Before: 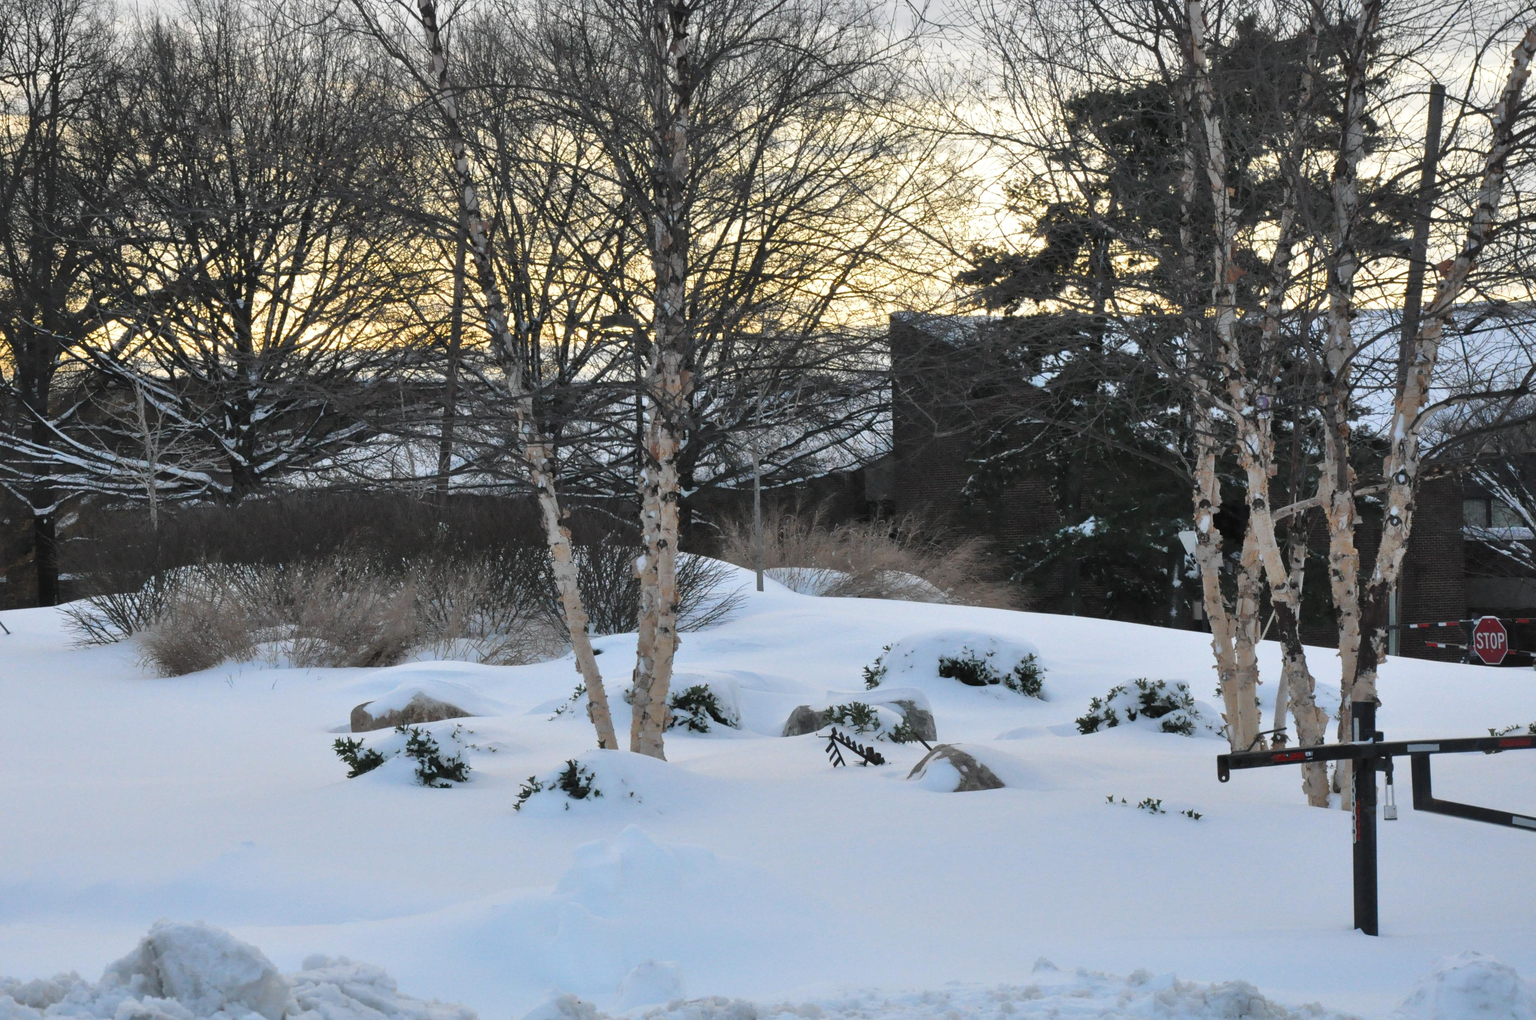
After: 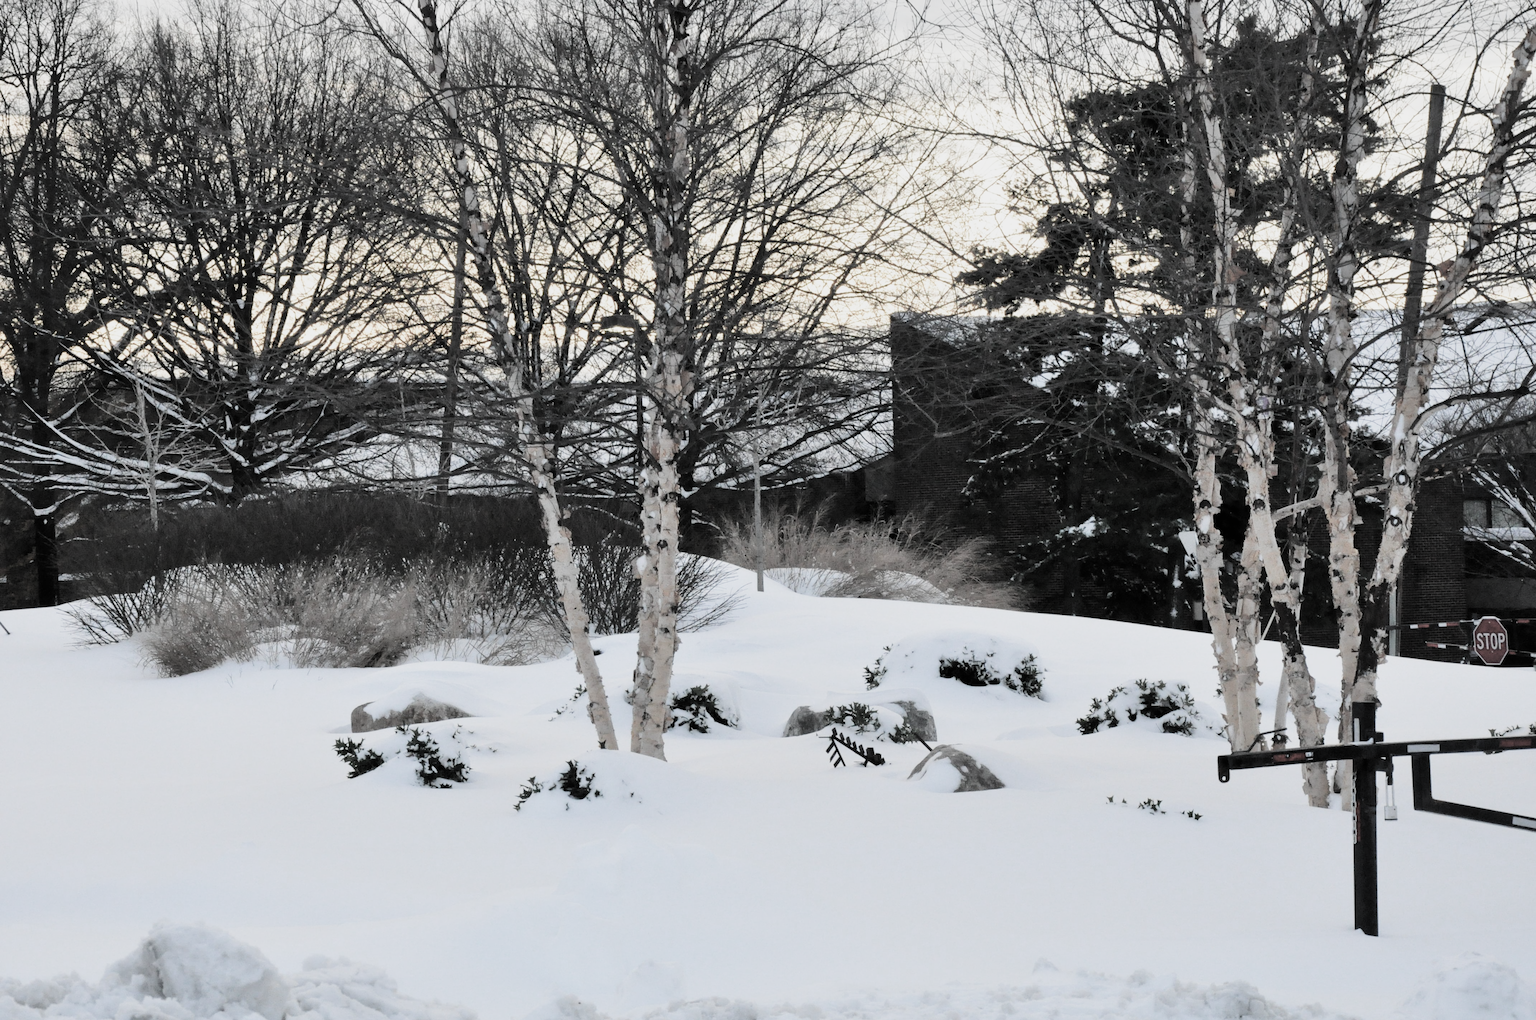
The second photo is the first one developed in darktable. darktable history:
filmic rgb: black relative exposure -5 EV, white relative exposure 3.96 EV, hardness 2.89, contrast 1.299, highlights saturation mix -29.66%, color science v5 (2021), contrast in shadows safe, contrast in highlights safe
exposure: black level correction 0, exposure 0.701 EV, compensate exposure bias true, compensate highlight preservation false
